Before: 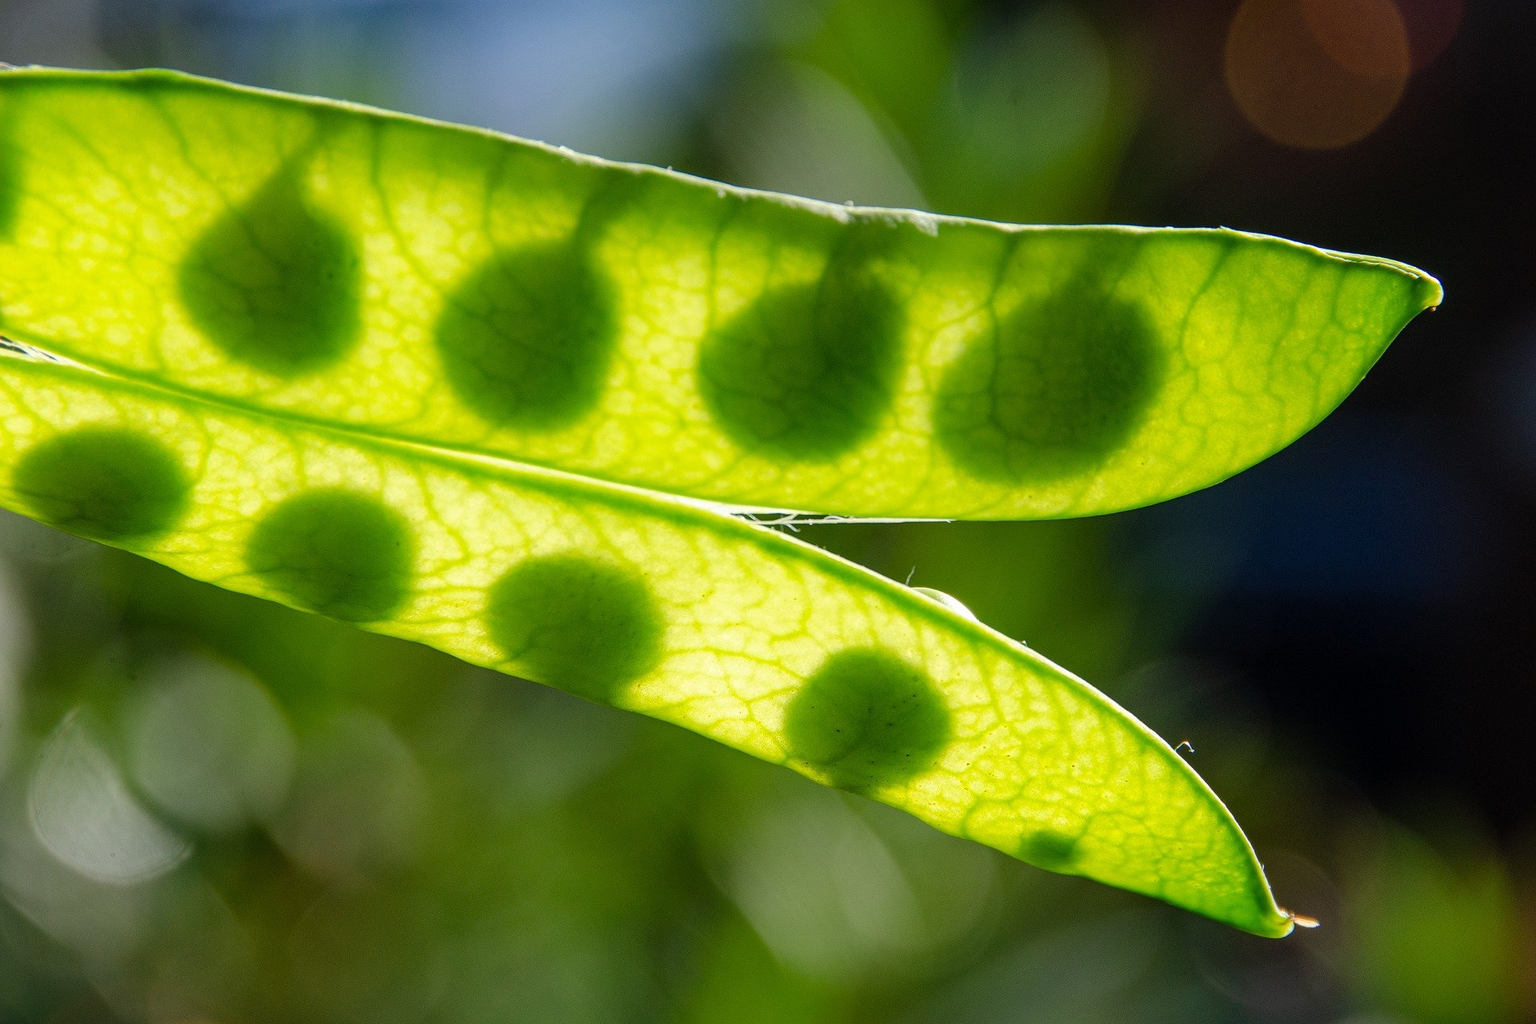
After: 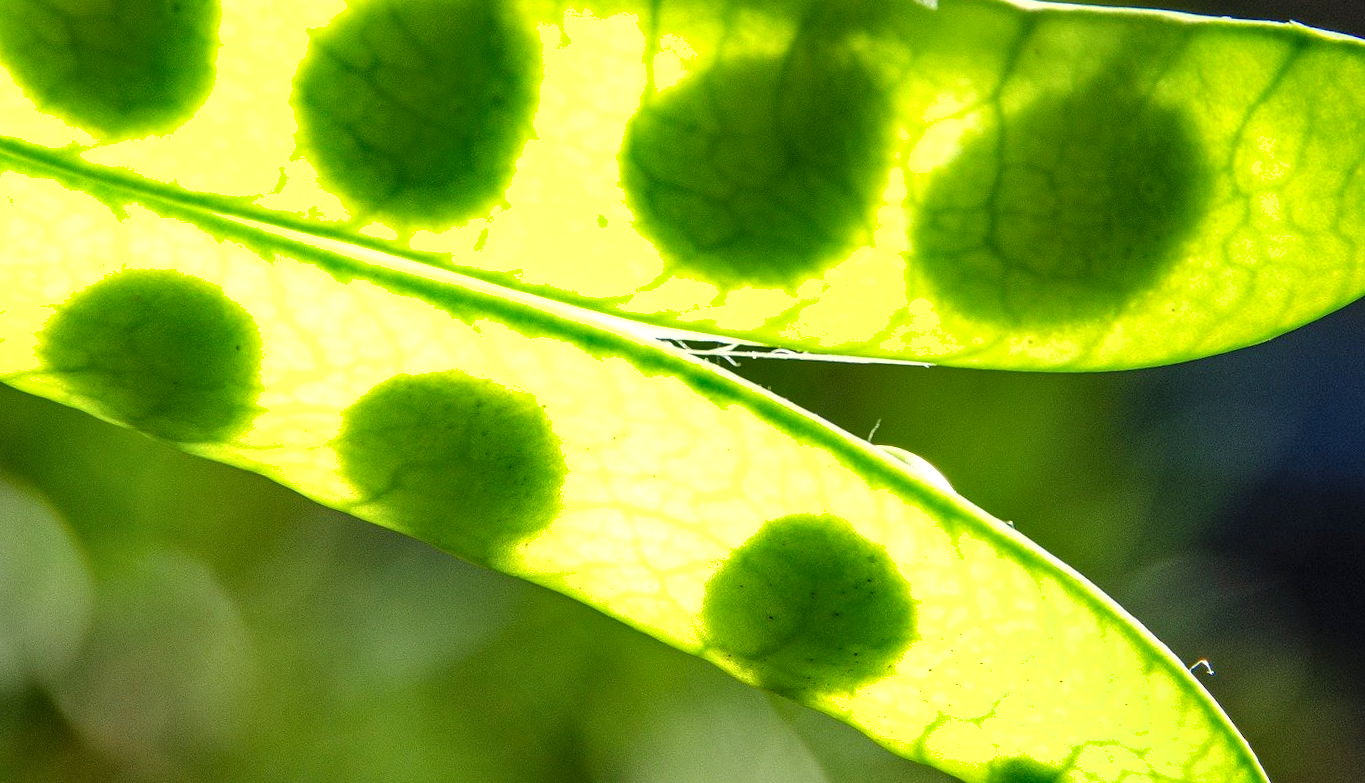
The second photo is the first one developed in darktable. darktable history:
exposure: black level correction 0, exposure 0.7 EV, compensate highlight preservation false
crop and rotate: angle -3.84°, left 9.892%, top 20.914%, right 12.005%, bottom 11.85%
local contrast: on, module defaults
shadows and highlights: shadows 25.73, highlights -48.28, soften with gaussian
